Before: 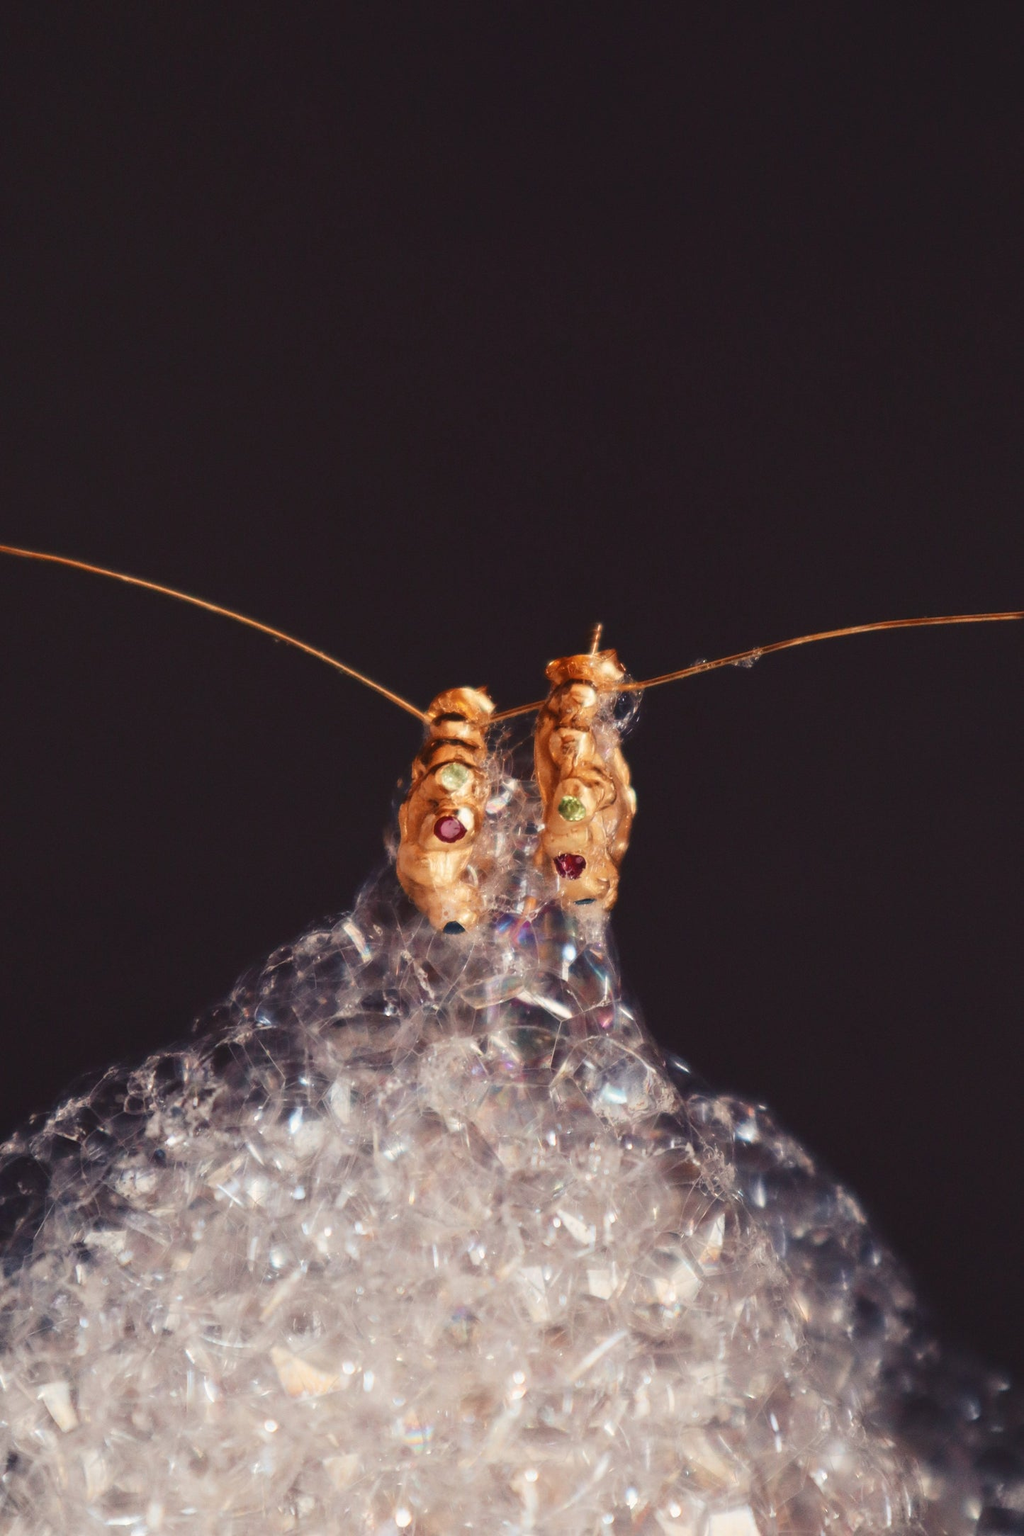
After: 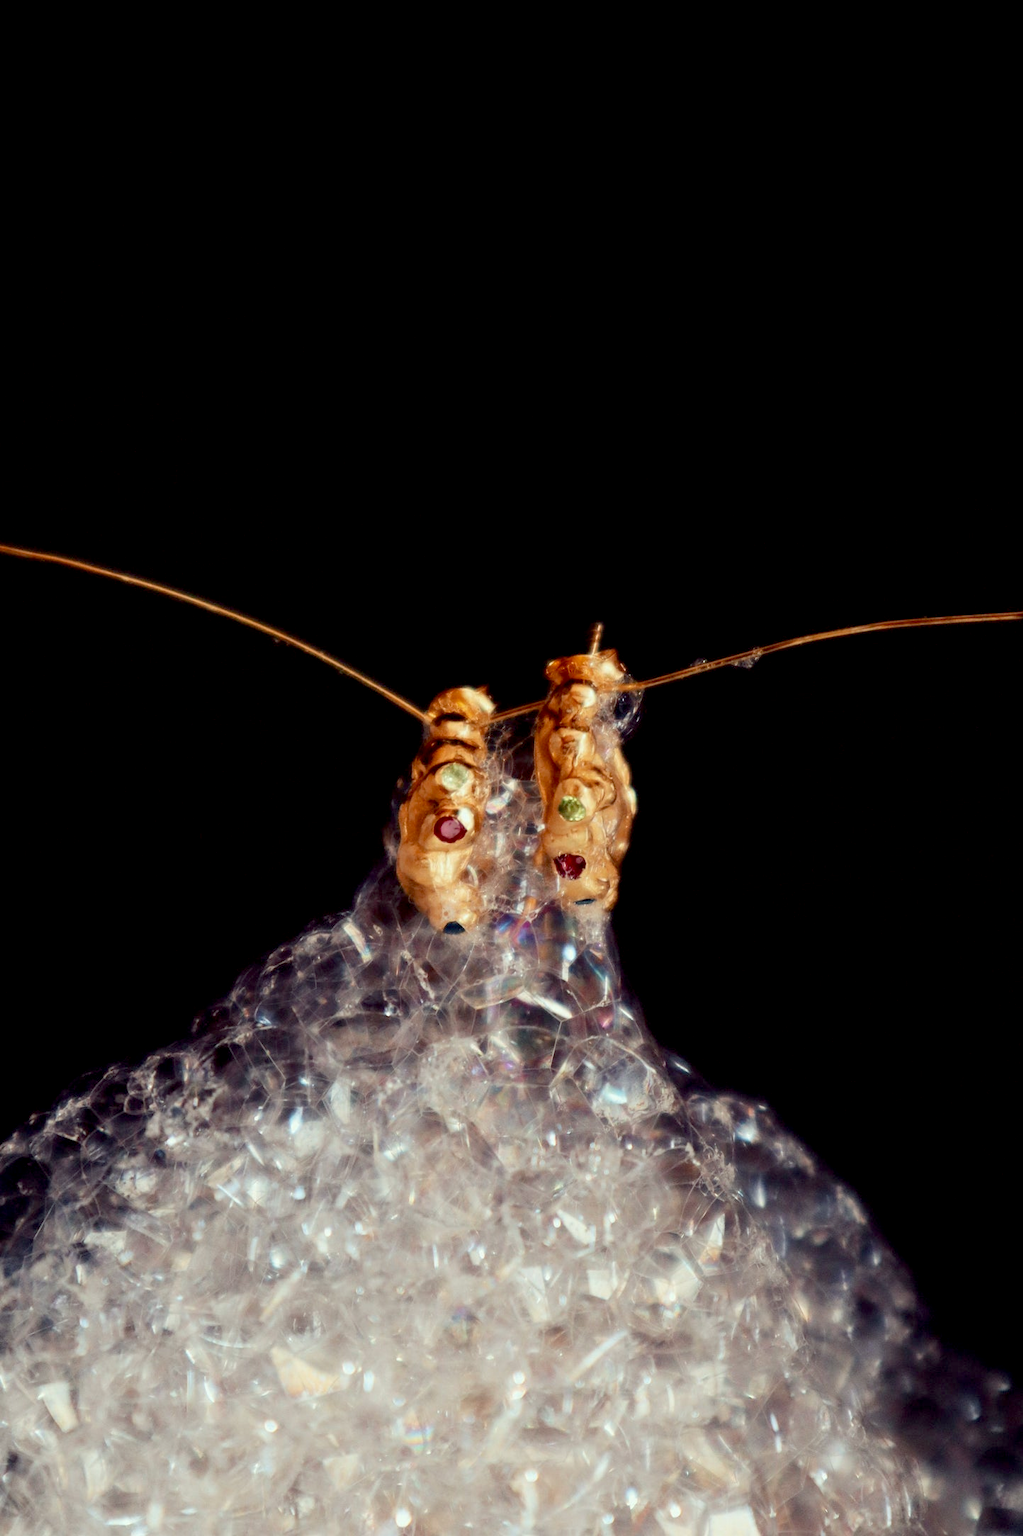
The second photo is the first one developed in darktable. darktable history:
color correction: highlights a* -6.48, highlights b* 0.369
exposure: black level correction 0.018, exposure -0.007 EV, compensate highlight preservation false
